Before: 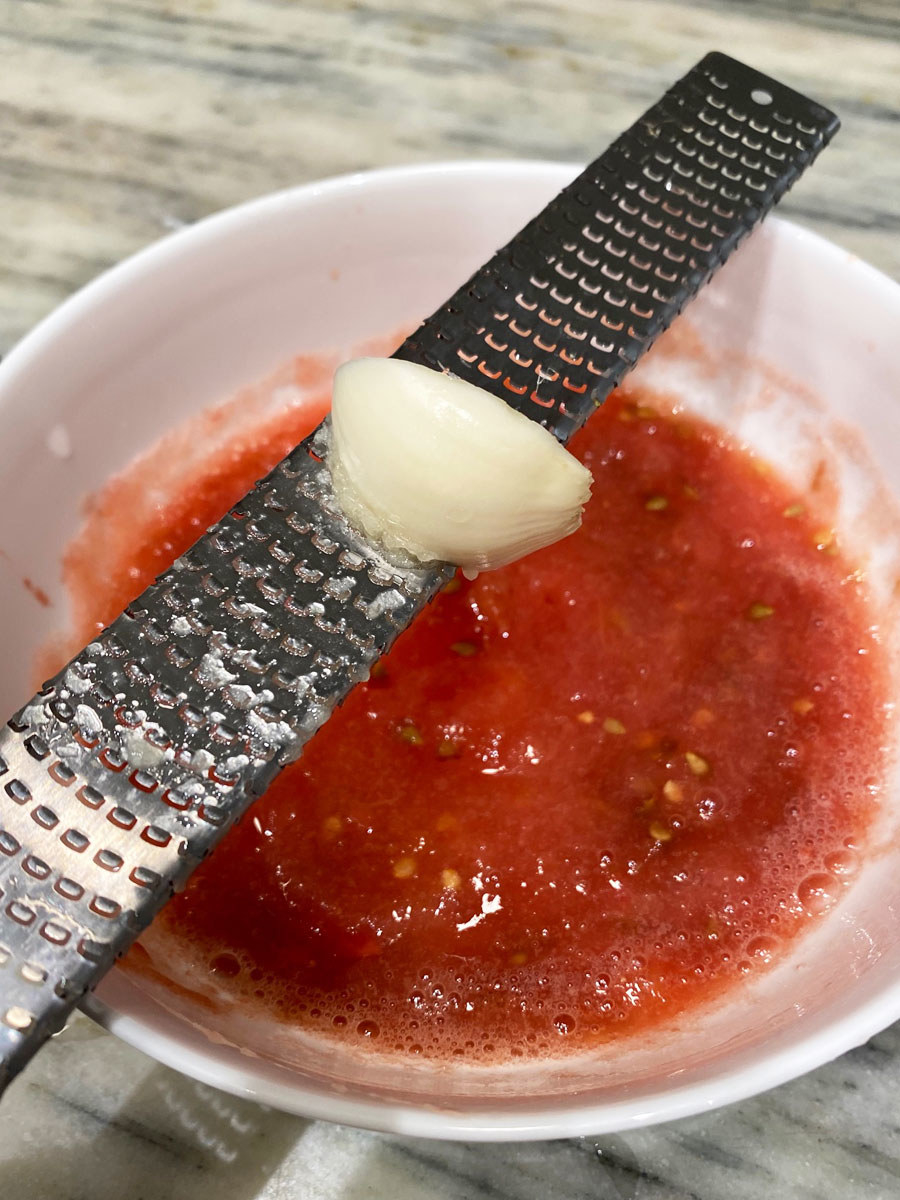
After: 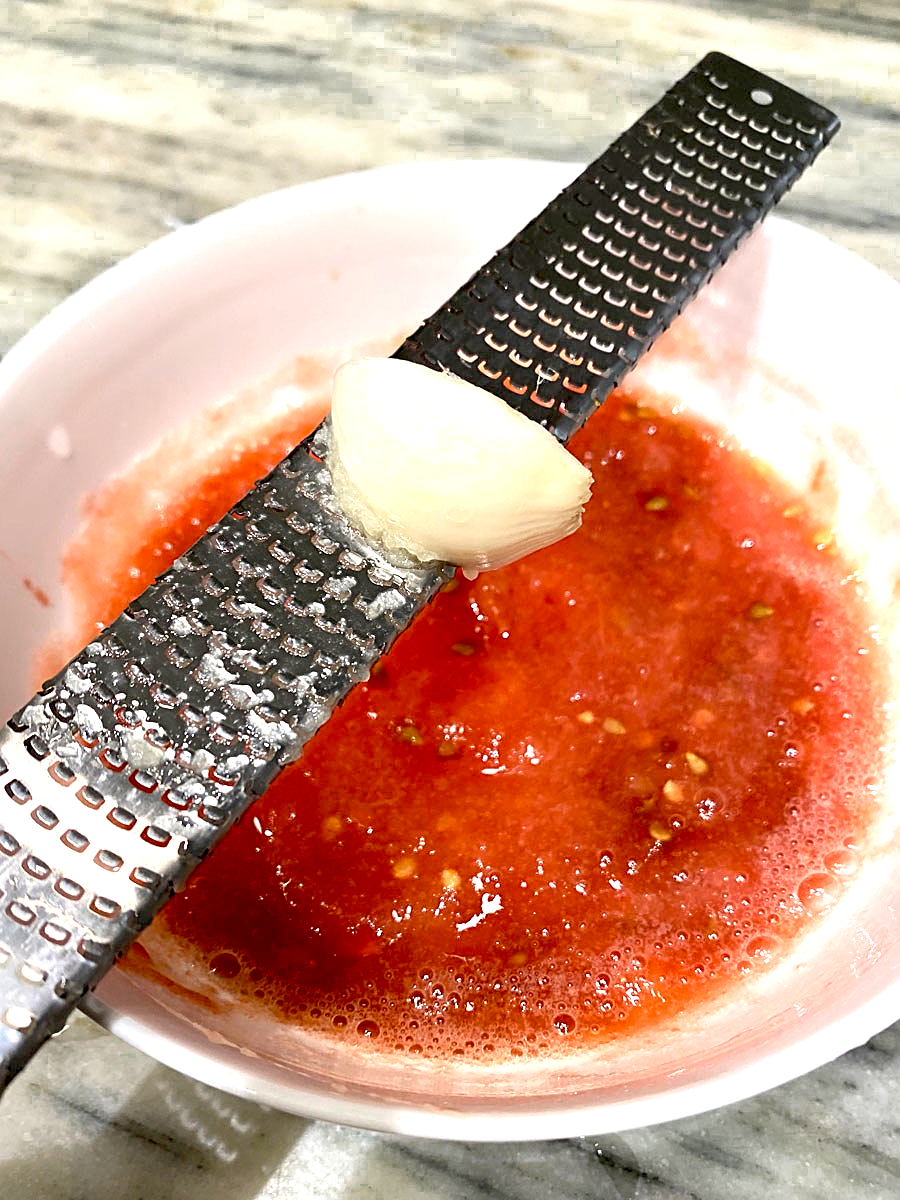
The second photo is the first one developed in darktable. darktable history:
color zones: curves: ch0 [(0.25, 0.5) (0.347, 0.092) (0.75, 0.5)]; ch1 [(0.25, 0.5) (0.33, 0.51) (0.75, 0.5)]
sharpen: on, module defaults
exposure: black level correction 0.012, exposure 0.7 EV, compensate exposure bias true, compensate highlight preservation false
